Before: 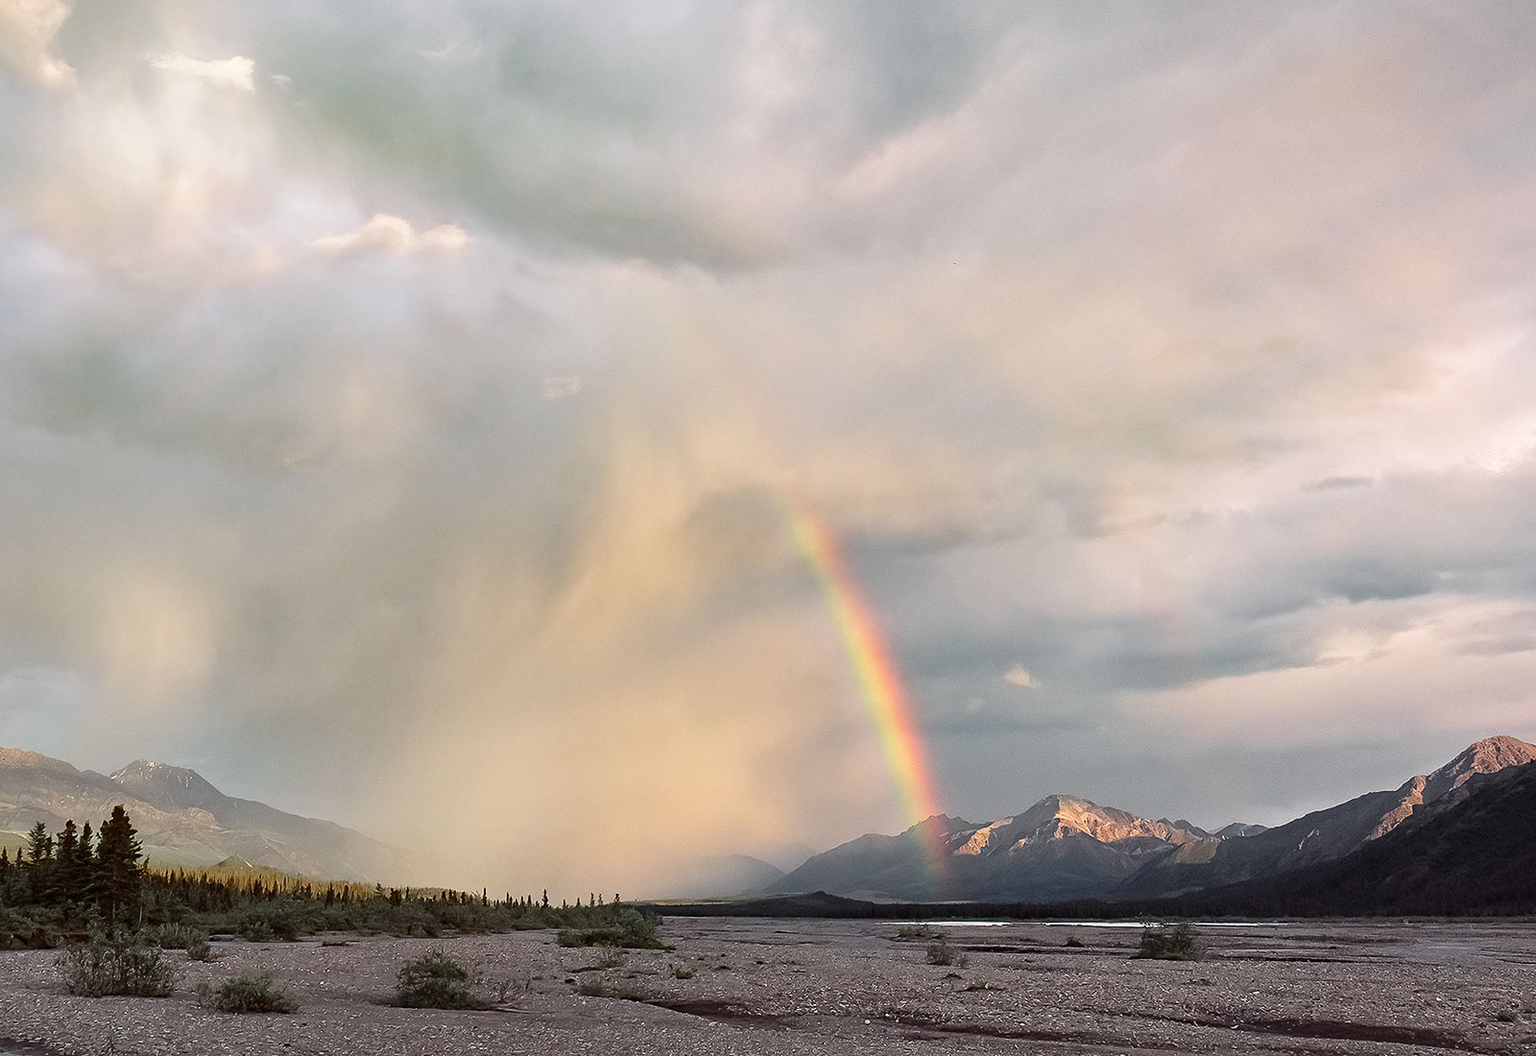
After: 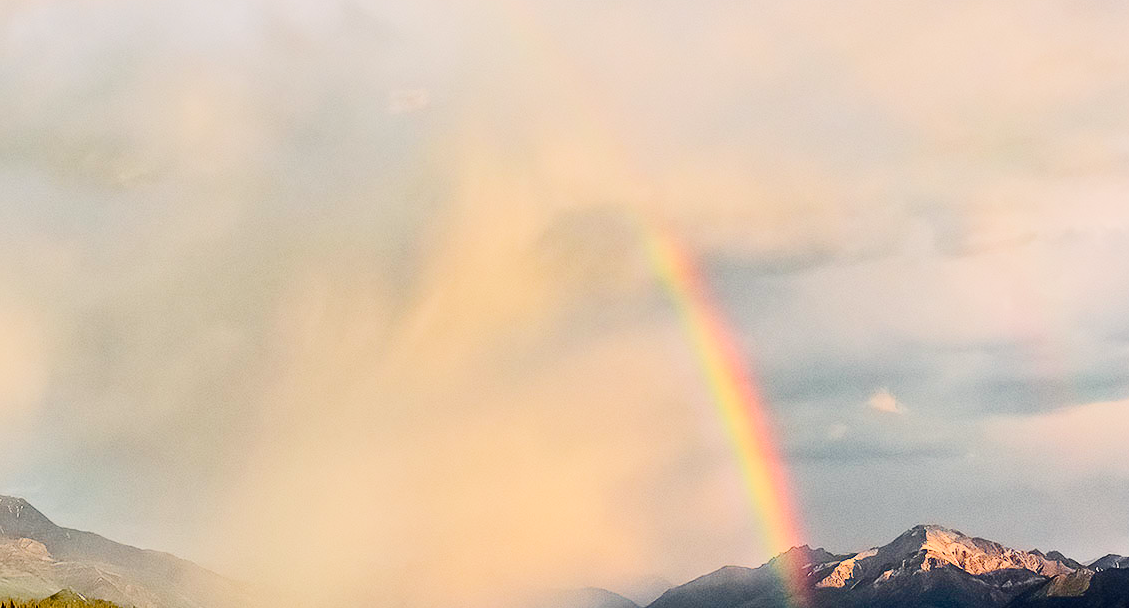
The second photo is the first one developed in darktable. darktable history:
color balance rgb: shadows lift › chroma 1%, shadows lift › hue 240.84°, highlights gain › chroma 2%, highlights gain › hue 73.2°, global offset › luminance -0.5%, perceptual saturation grading › global saturation 20%, perceptual saturation grading › highlights -25%, perceptual saturation grading › shadows 50%, global vibrance 25.26%
crop: left 11.123%, top 27.61%, right 18.3%, bottom 17.034%
contrast brightness saturation: contrast 0.4, brightness 0.05, saturation 0.25
filmic rgb: black relative exposure -7.15 EV, white relative exposure 5.36 EV, hardness 3.02
